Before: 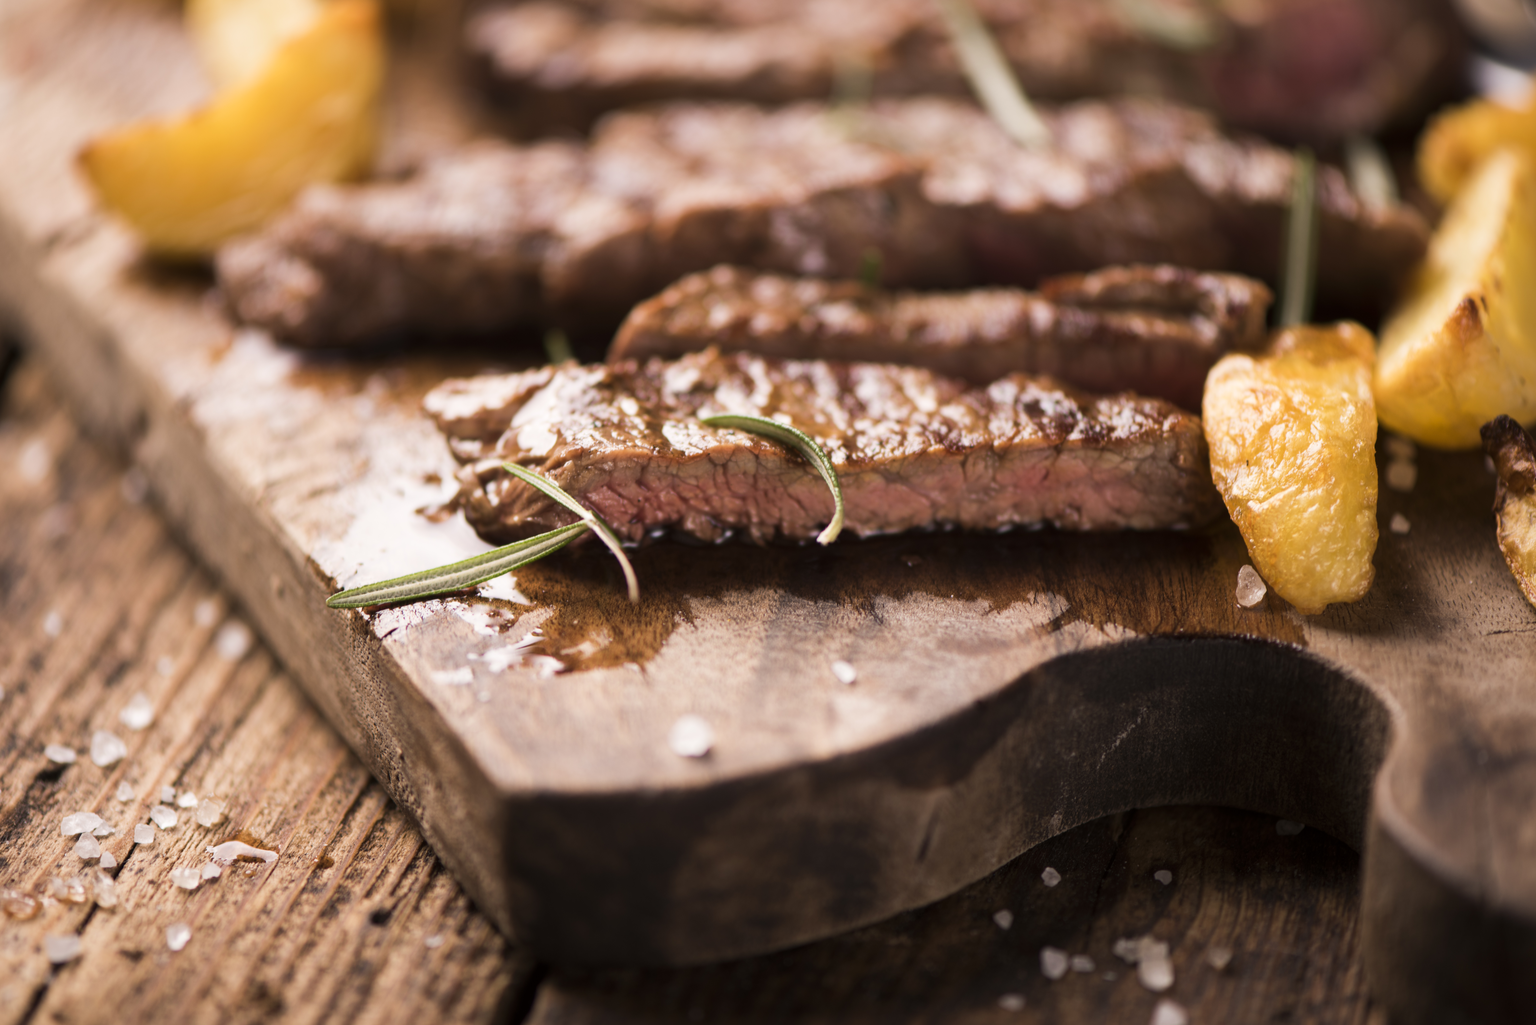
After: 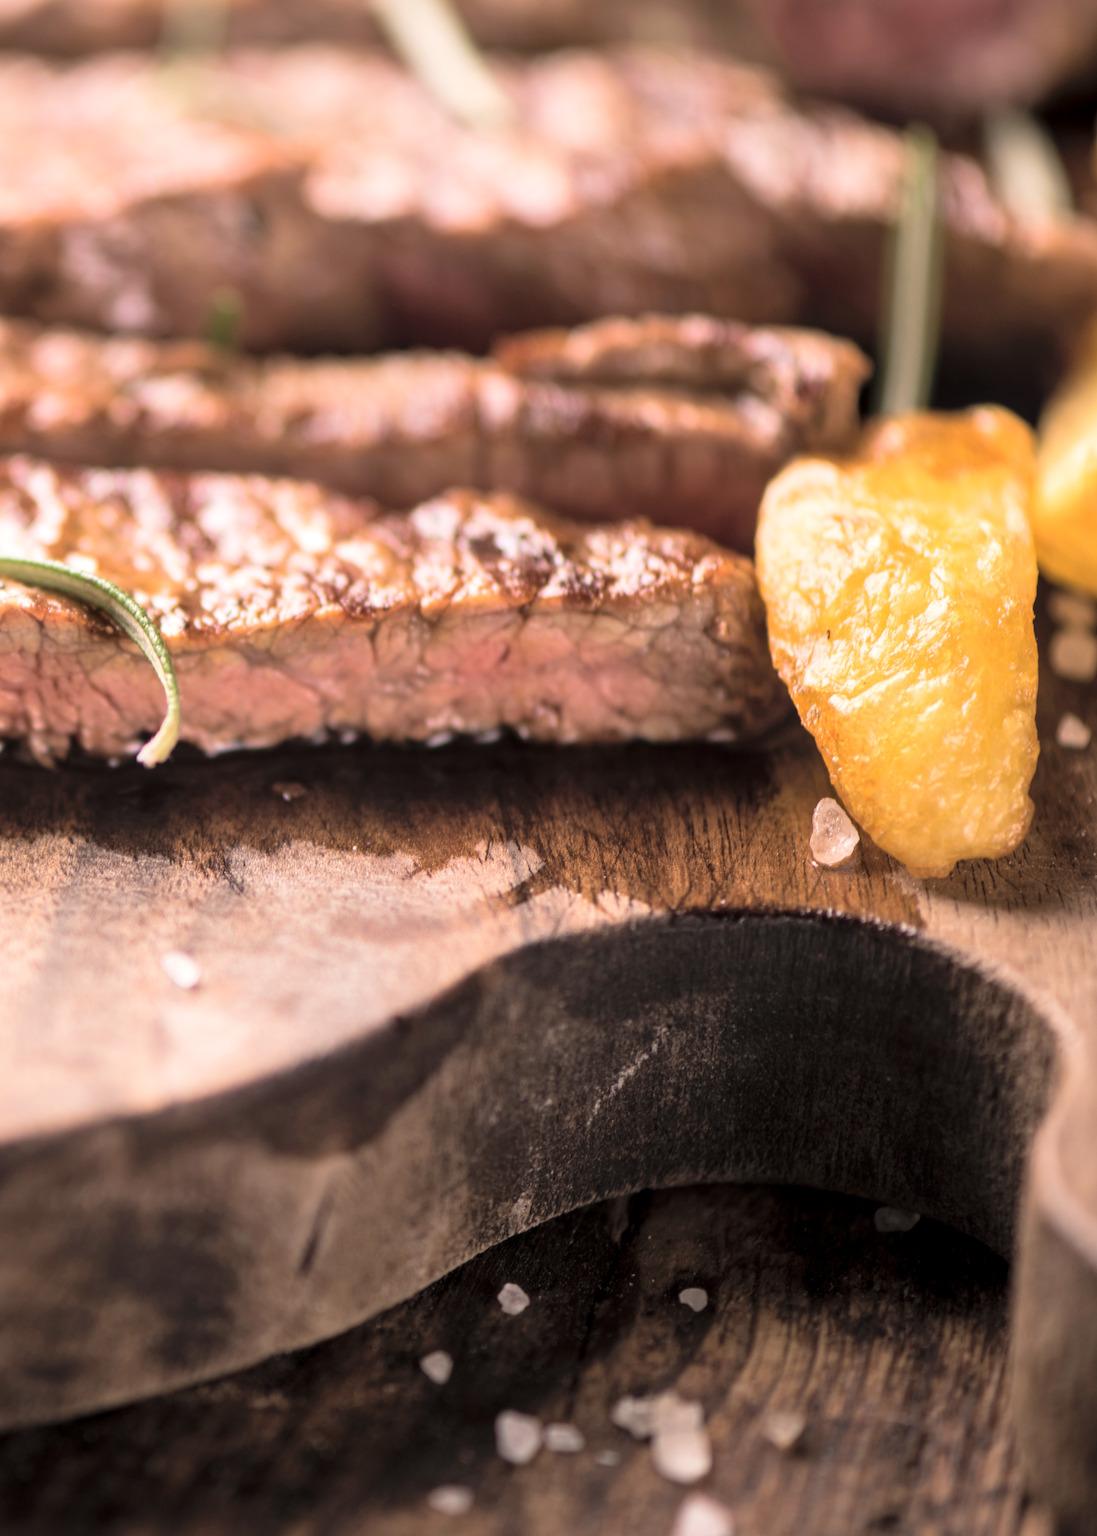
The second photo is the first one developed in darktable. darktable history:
local contrast: on, module defaults
crop: left 47.628%, top 6.643%, right 7.874%
global tonemap: drago (0.7, 100)
